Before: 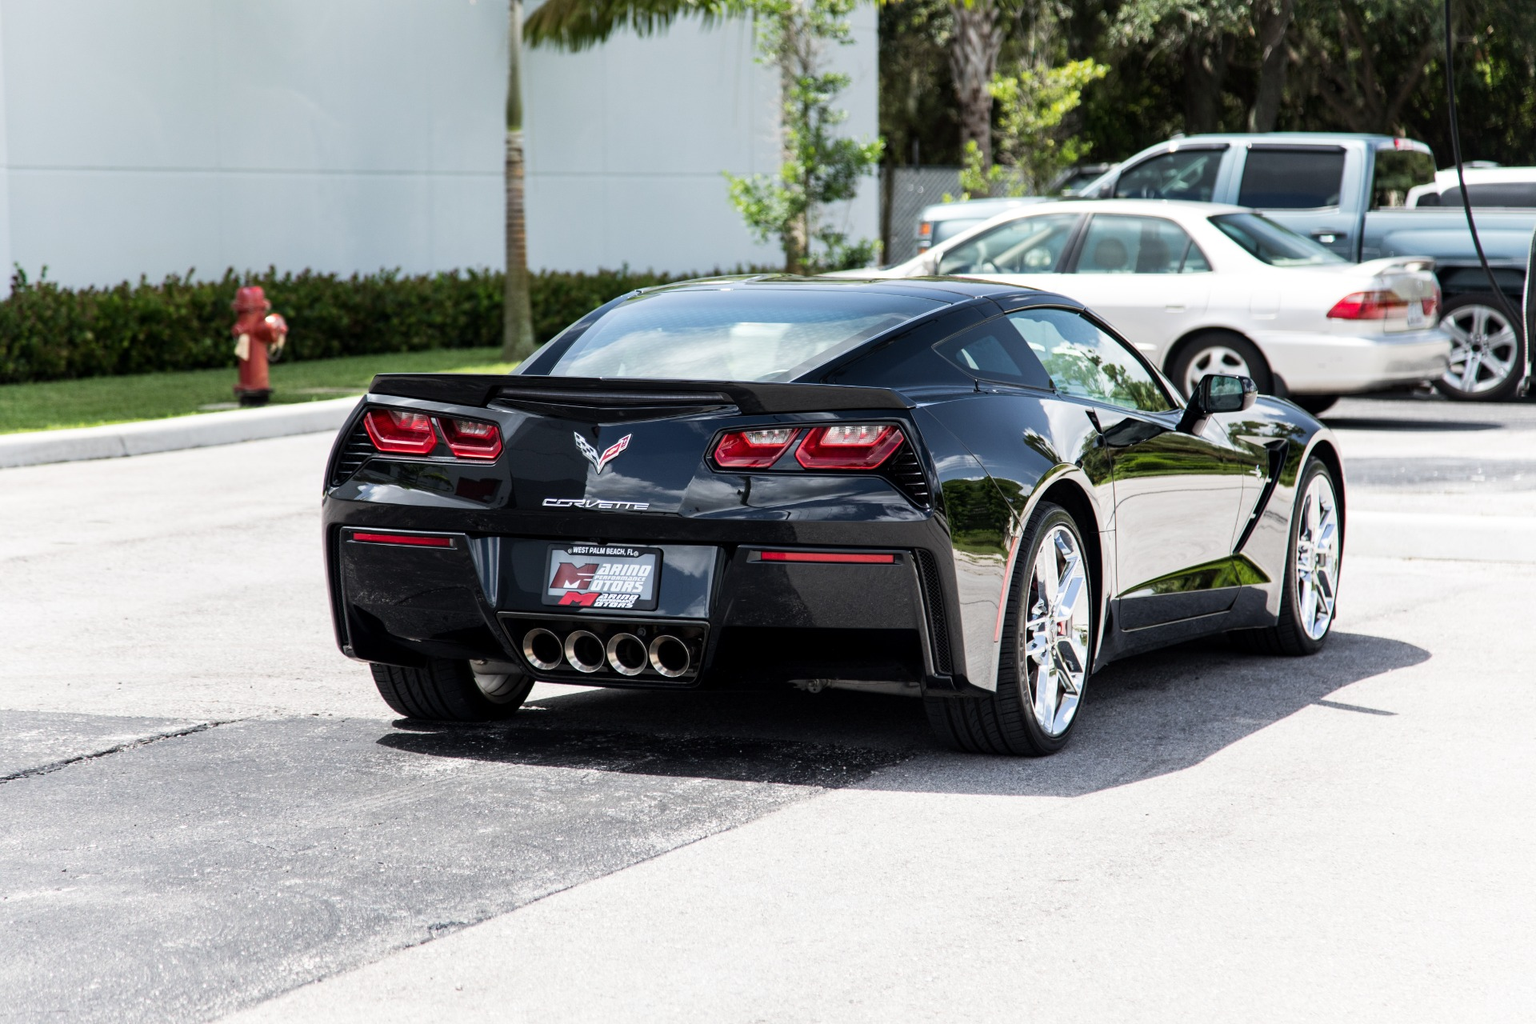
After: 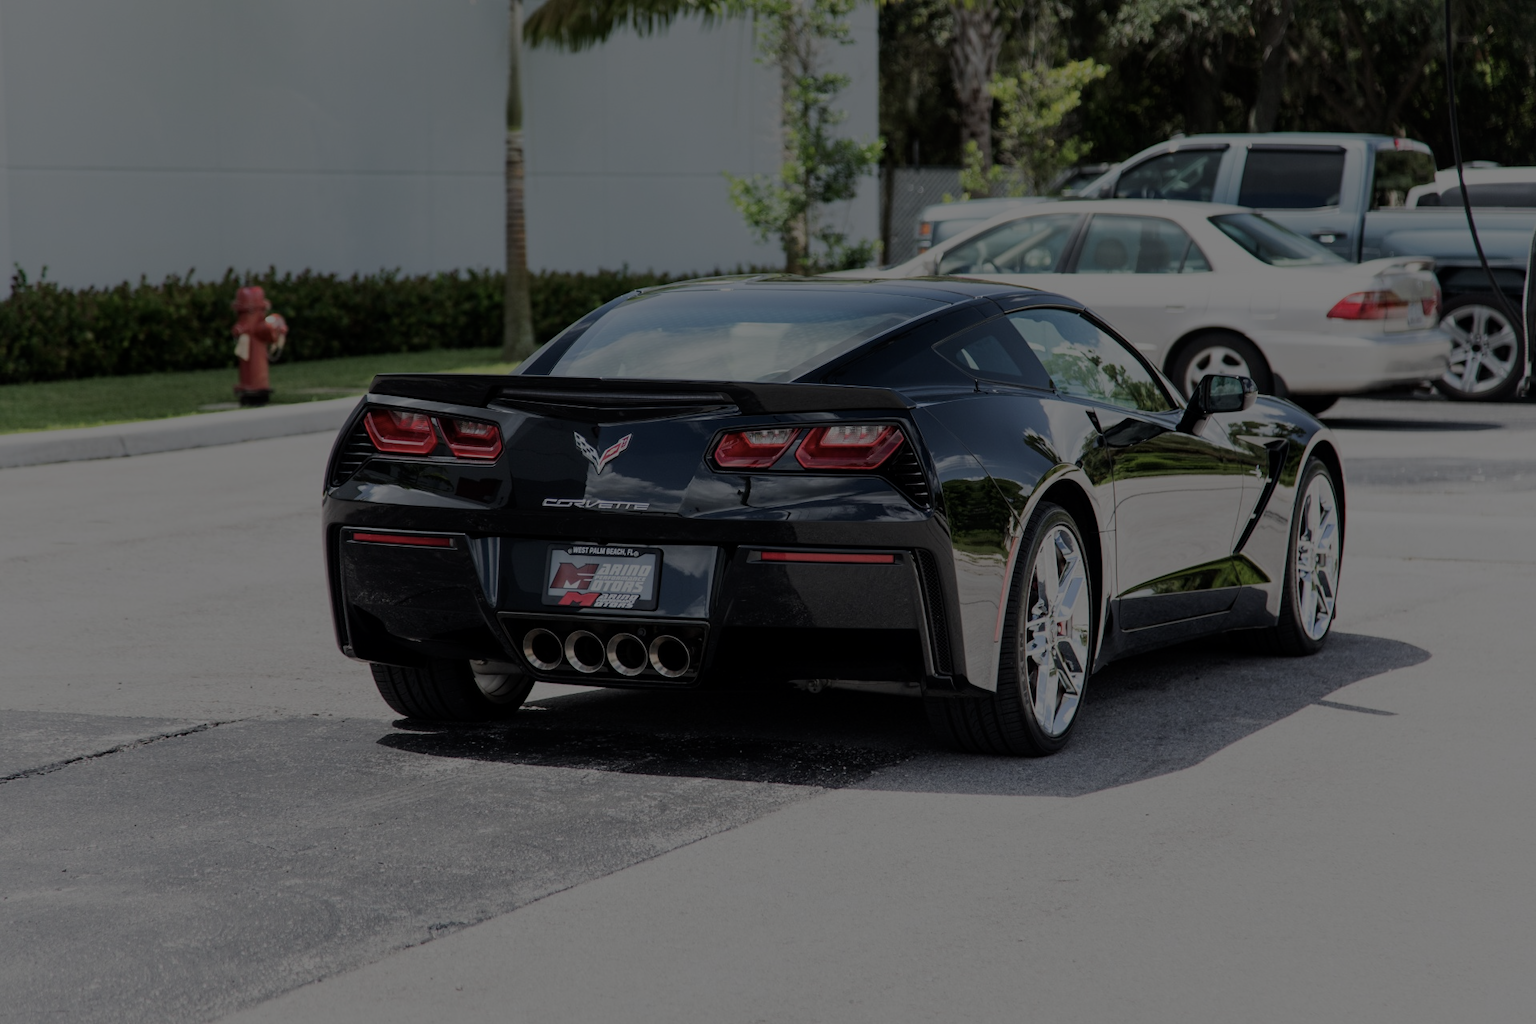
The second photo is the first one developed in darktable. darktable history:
white balance: red 1, blue 1
color balance rgb: perceptual brilliance grading › global brilliance -48.39%
base curve: curves: ch0 [(0, 0) (0.283, 0.295) (1, 1)], preserve colors none
